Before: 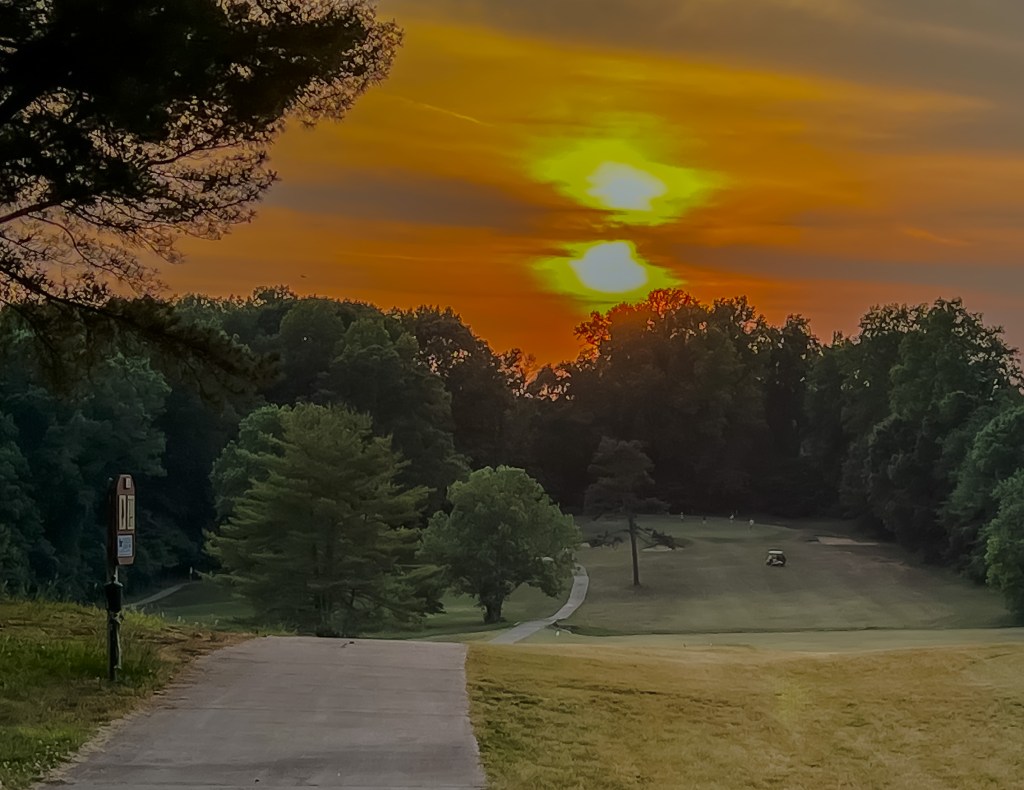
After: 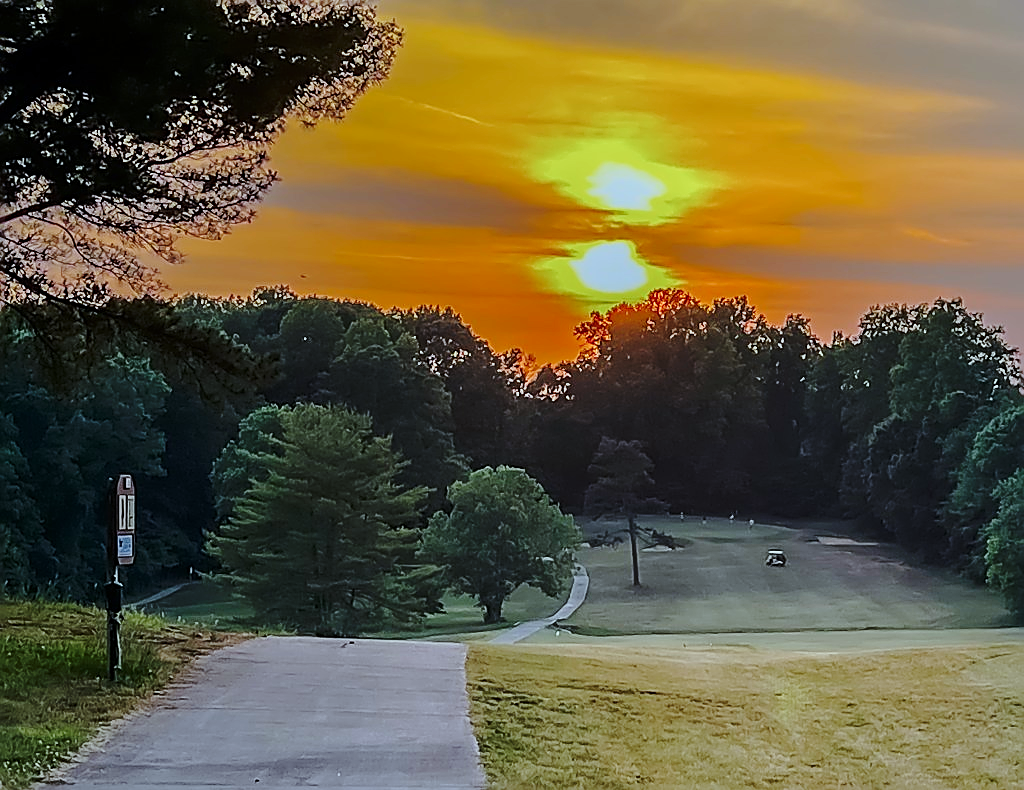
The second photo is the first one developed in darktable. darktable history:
base curve: curves: ch0 [(0, 0) (0.028, 0.03) (0.121, 0.232) (0.46, 0.748) (0.859, 0.968) (1, 1)], preserve colors none
color calibration: illuminant as shot in camera, x 0.379, y 0.396, temperature 4138.76 K
sharpen: amount 0.901
color correction: highlights a* -6.69, highlights b* 0.49
